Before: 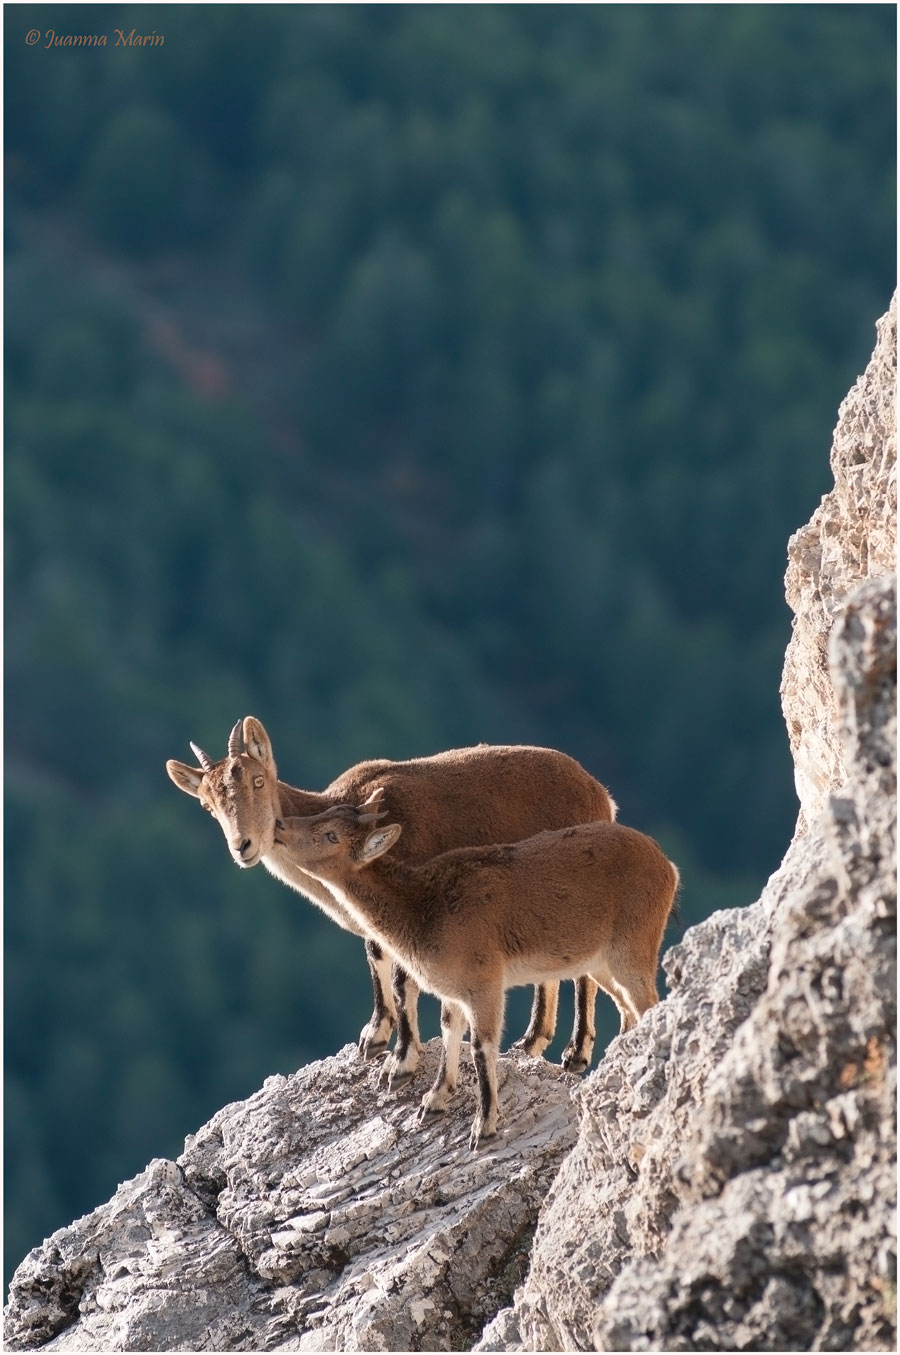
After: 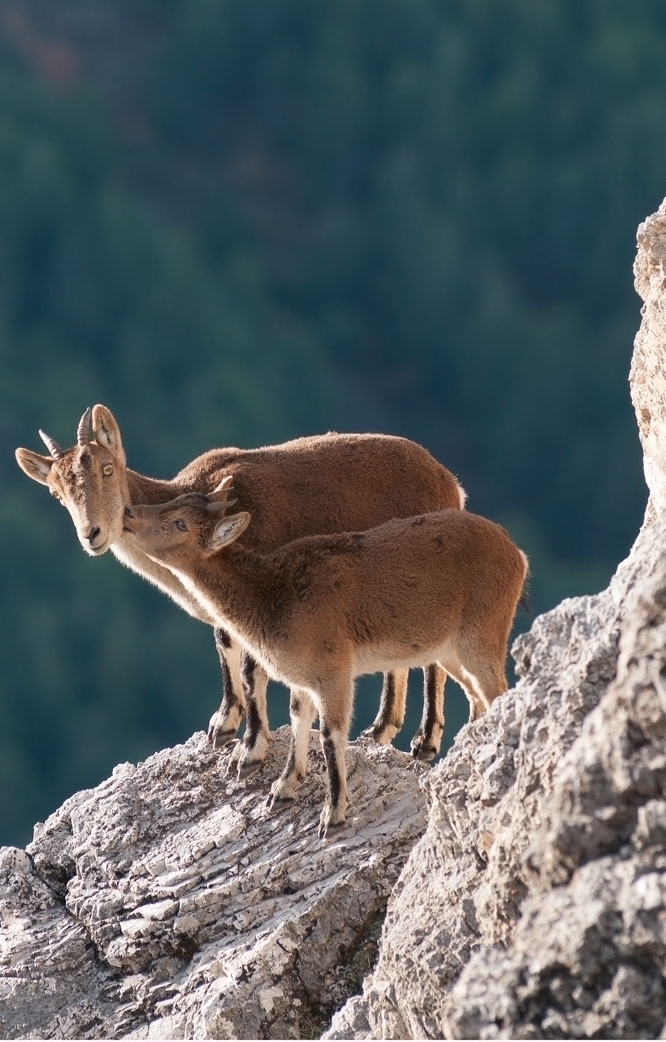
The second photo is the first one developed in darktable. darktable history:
crop: left 16.853%, top 23.08%, right 9.113%
